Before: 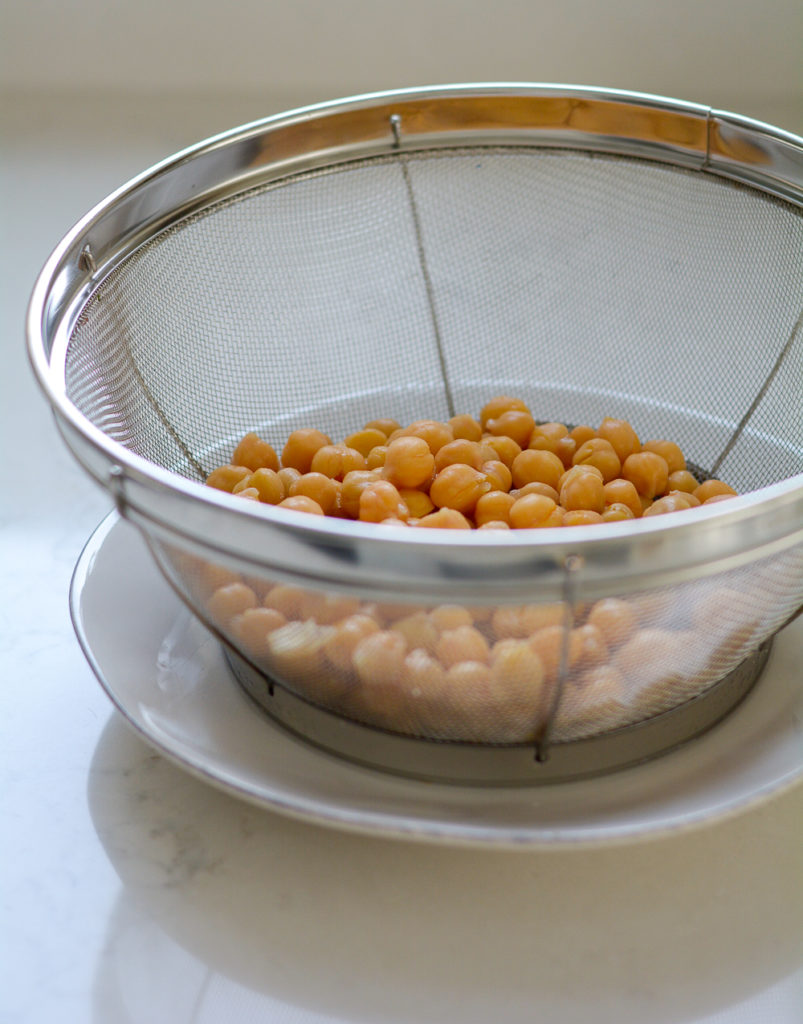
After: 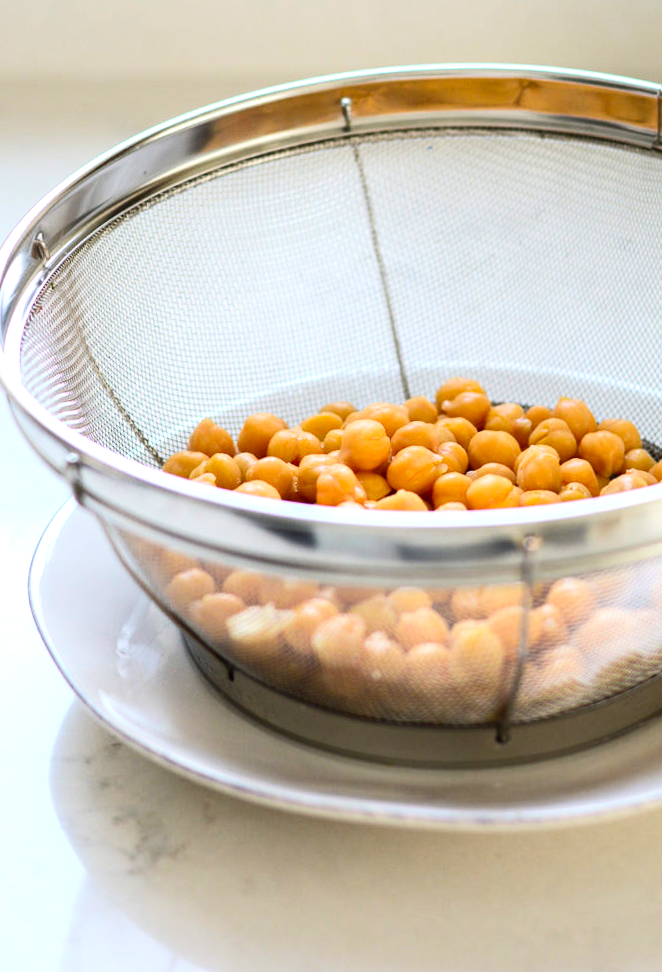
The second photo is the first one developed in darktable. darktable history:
crop and rotate: angle 0.951°, left 4.528%, top 0.674%, right 11.233%, bottom 2.383%
tone equalizer: -8 EV -0.786 EV, -7 EV -0.684 EV, -6 EV -0.615 EV, -5 EV -0.384 EV, -3 EV 0.373 EV, -2 EV 0.6 EV, -1 EV 0.697 EV, +0 EV 0.767 EV, edges refinement/feathering 500, mask exposure compensation -1.57 EV, preserve details no
contrast brightness saturation: contrast 0.196, brightness 0.166, saturation 0.217
